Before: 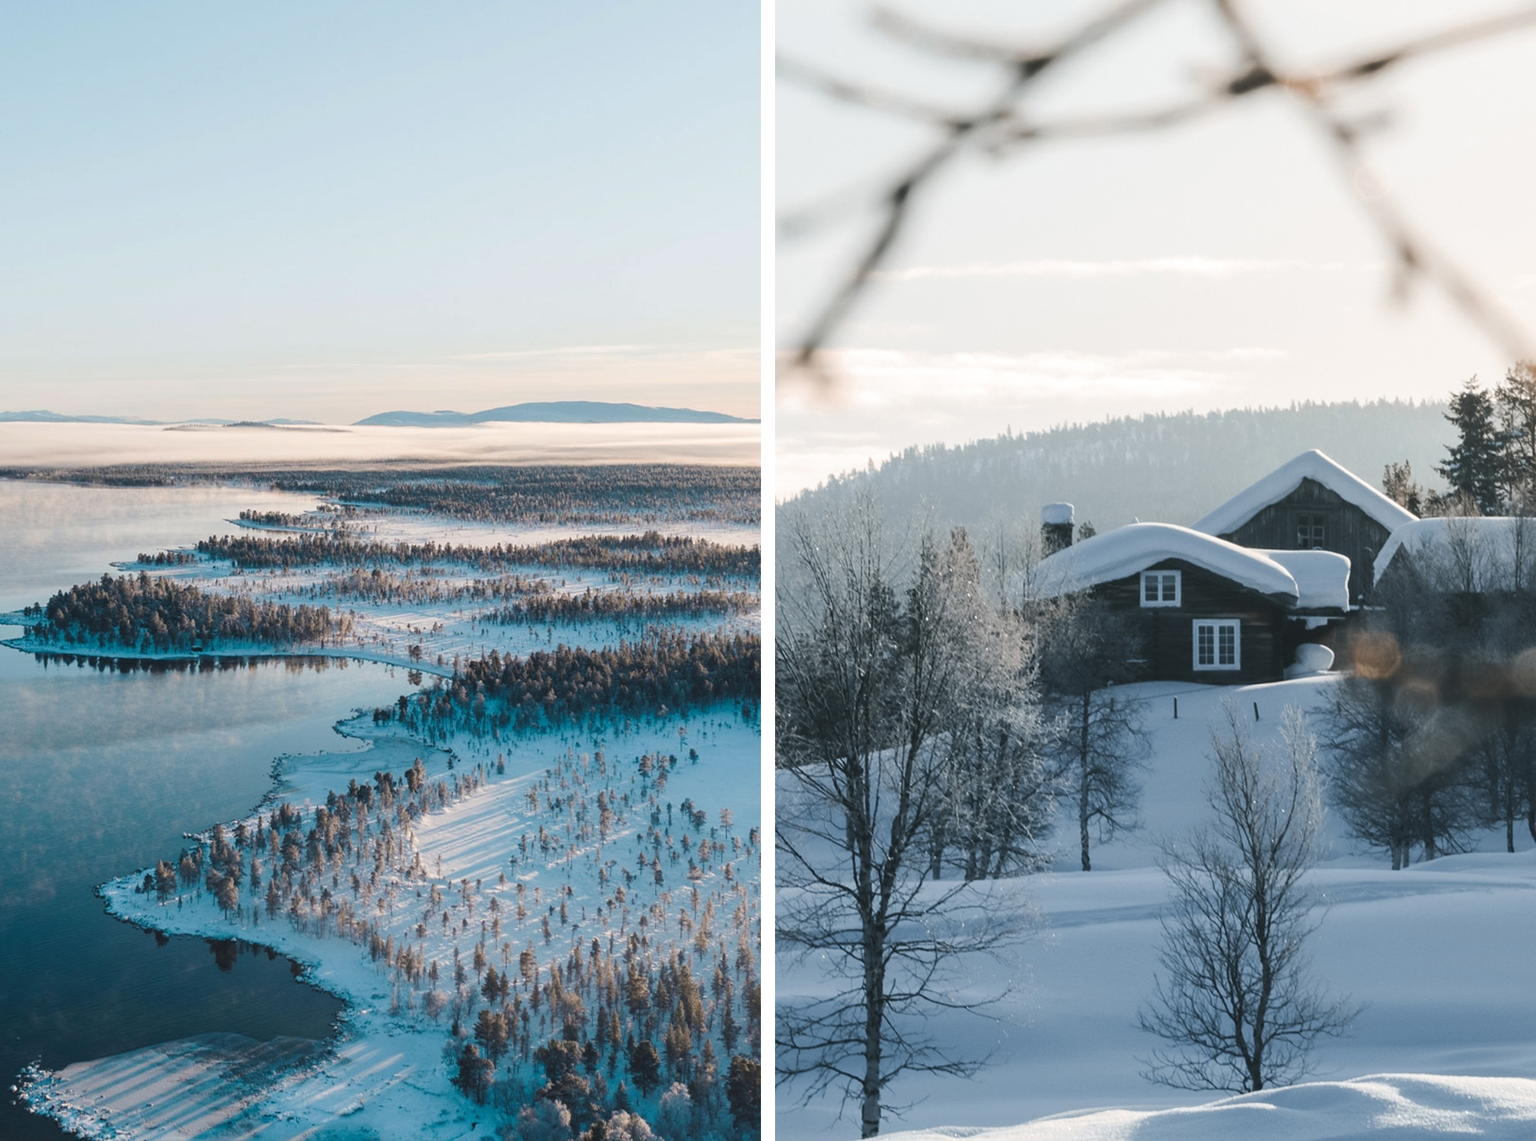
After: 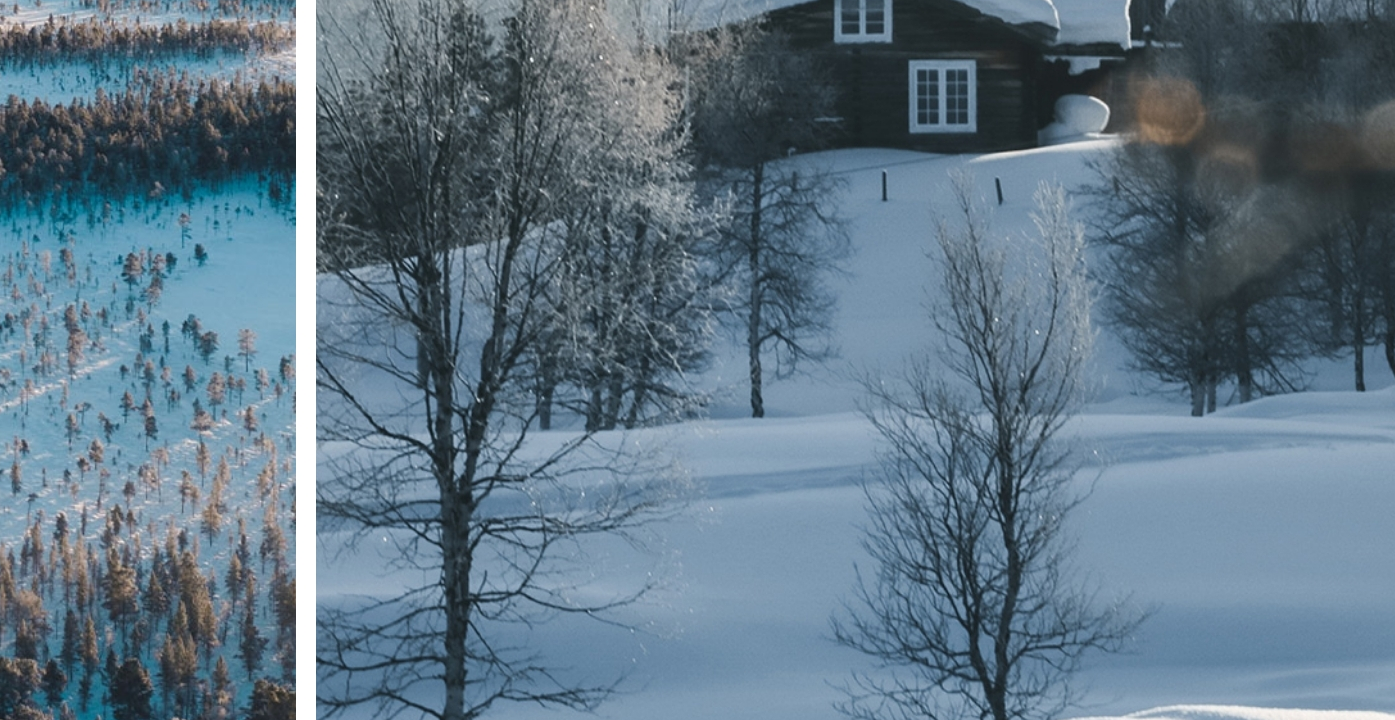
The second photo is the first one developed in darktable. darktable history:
crop and rotate: left 35.98%, top 50.568%, bottom 4.935%
